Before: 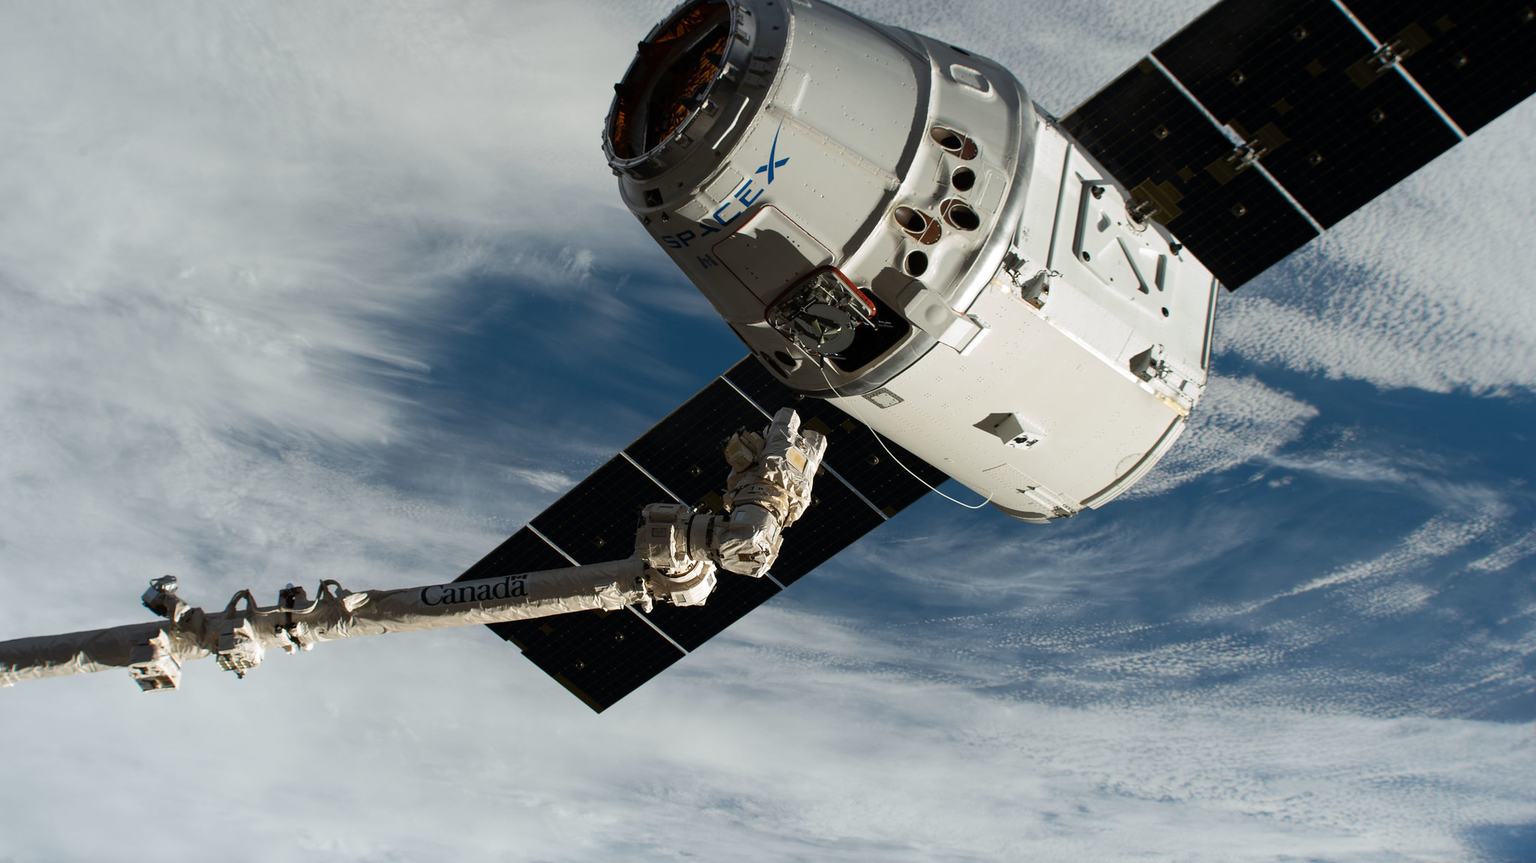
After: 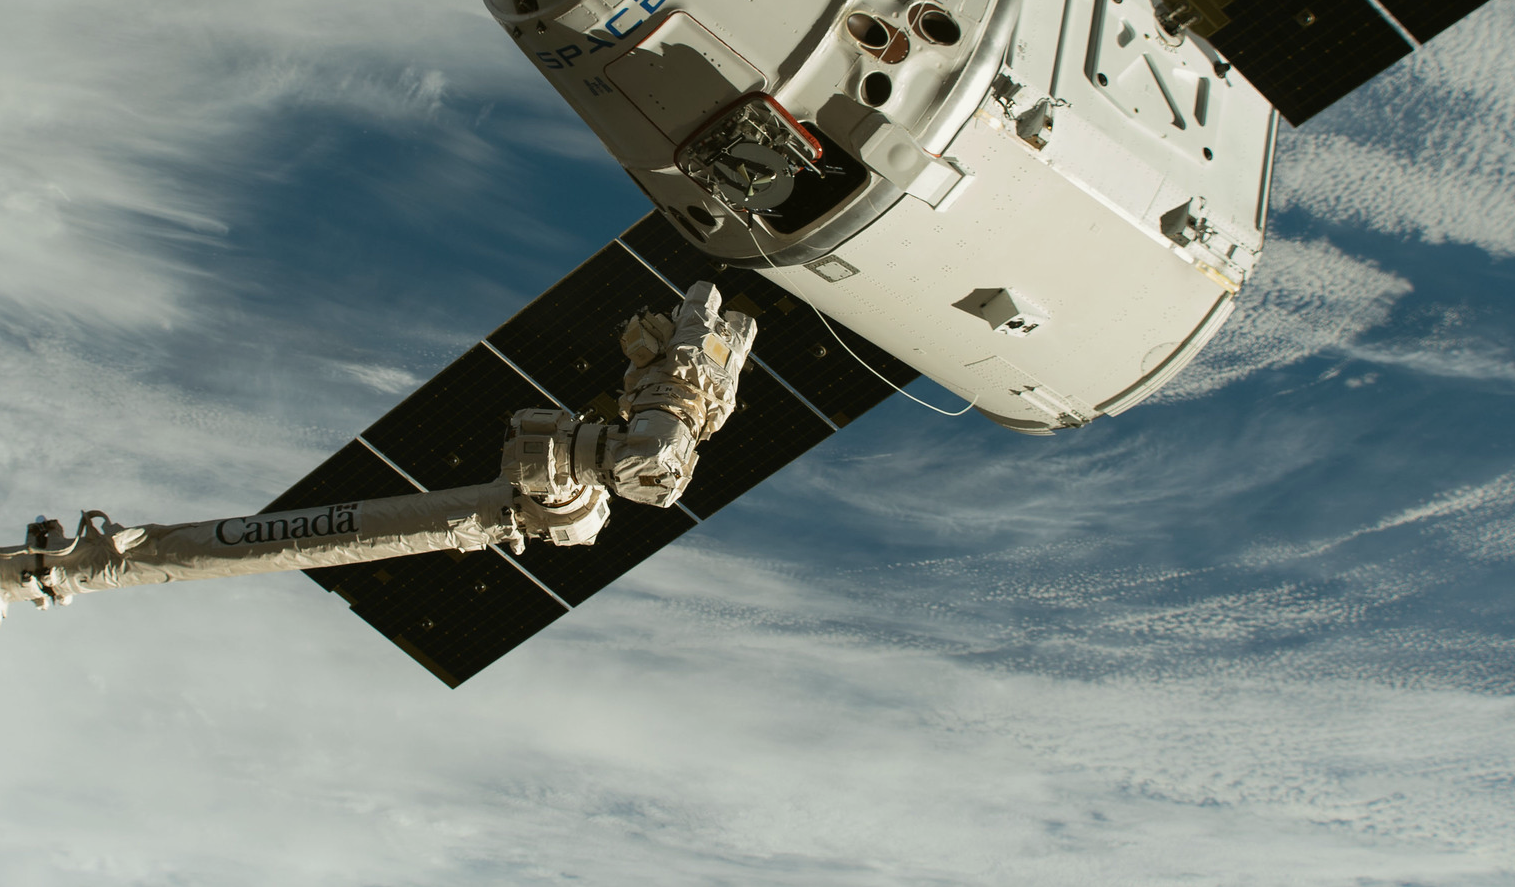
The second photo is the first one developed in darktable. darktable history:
crop: left 16.871%, top 22.857%, right 9.116%
color balance: mode lift, gamma, gain (sRGB), lift [1.04, 1, 1, 0.97], gamma [1.01, 1, 1, 0.97], gain [0.96, 1, 1, 0.97]
